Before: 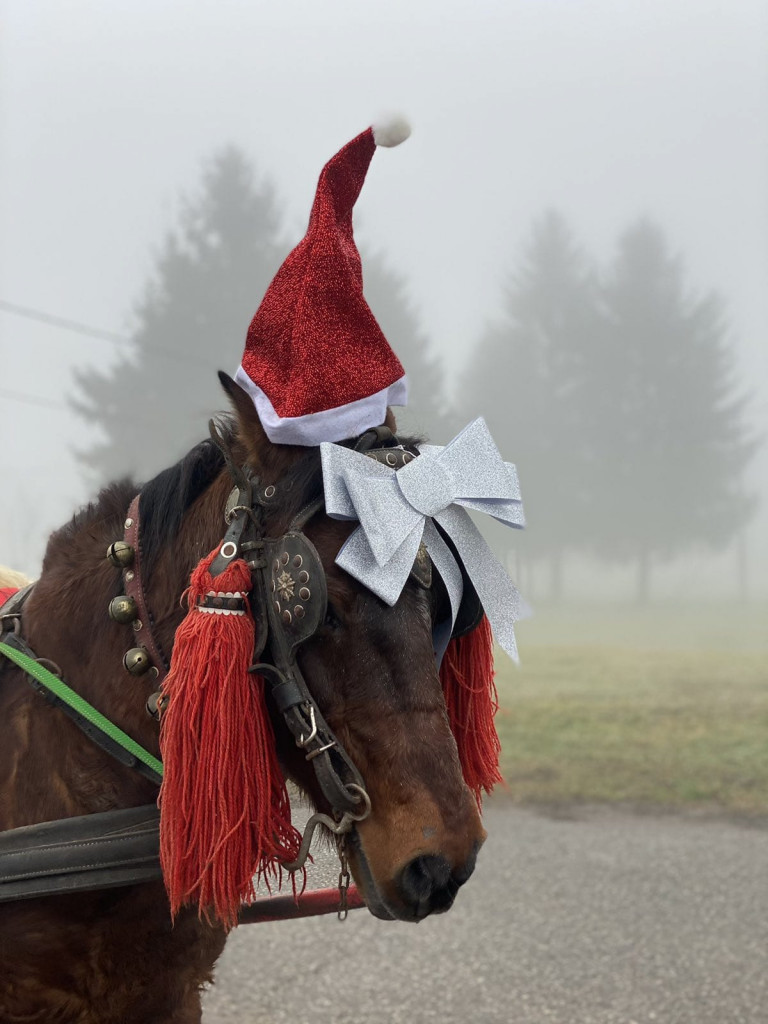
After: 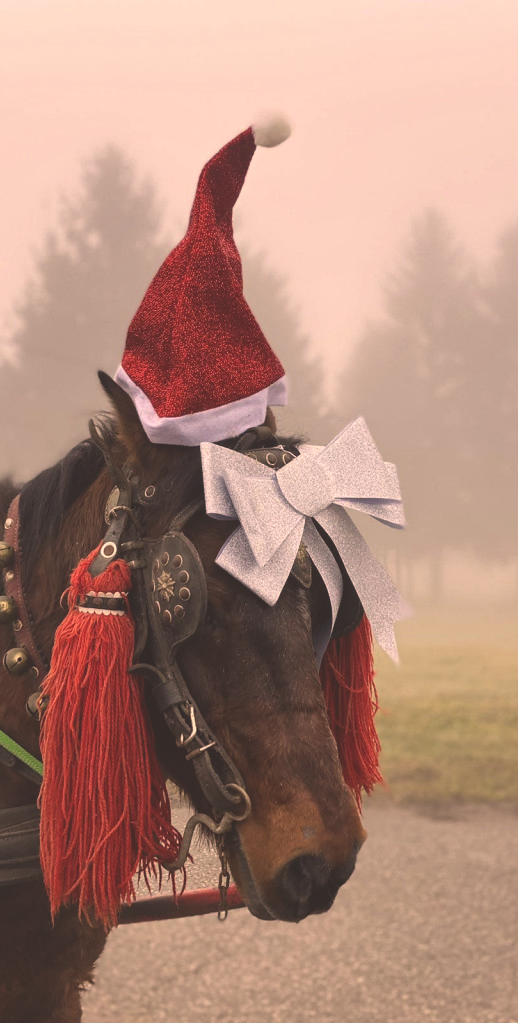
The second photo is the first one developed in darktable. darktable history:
local contrast: mode bilateral grid, contrast 20, coarseness 49, detail 120%, midtone range 0.2
crop and rotate: left 15.667%, right 16.839%
color correction: highlights a* 17.48, highlights b* 19.19
exposure: black level correction -0.03, compensate highlight preservation false
